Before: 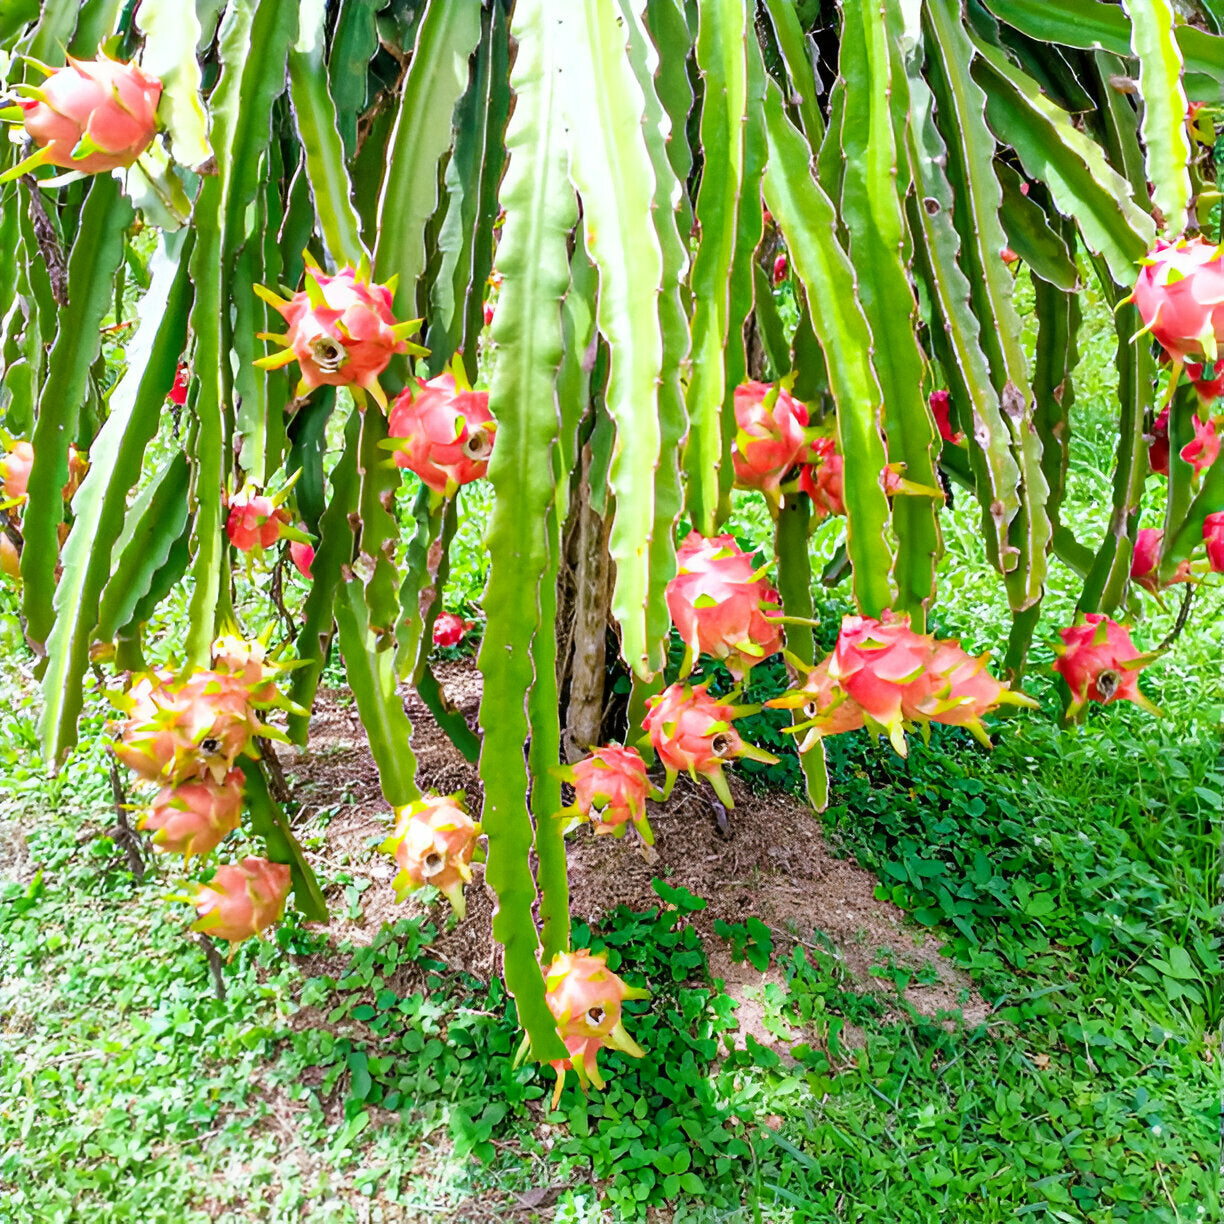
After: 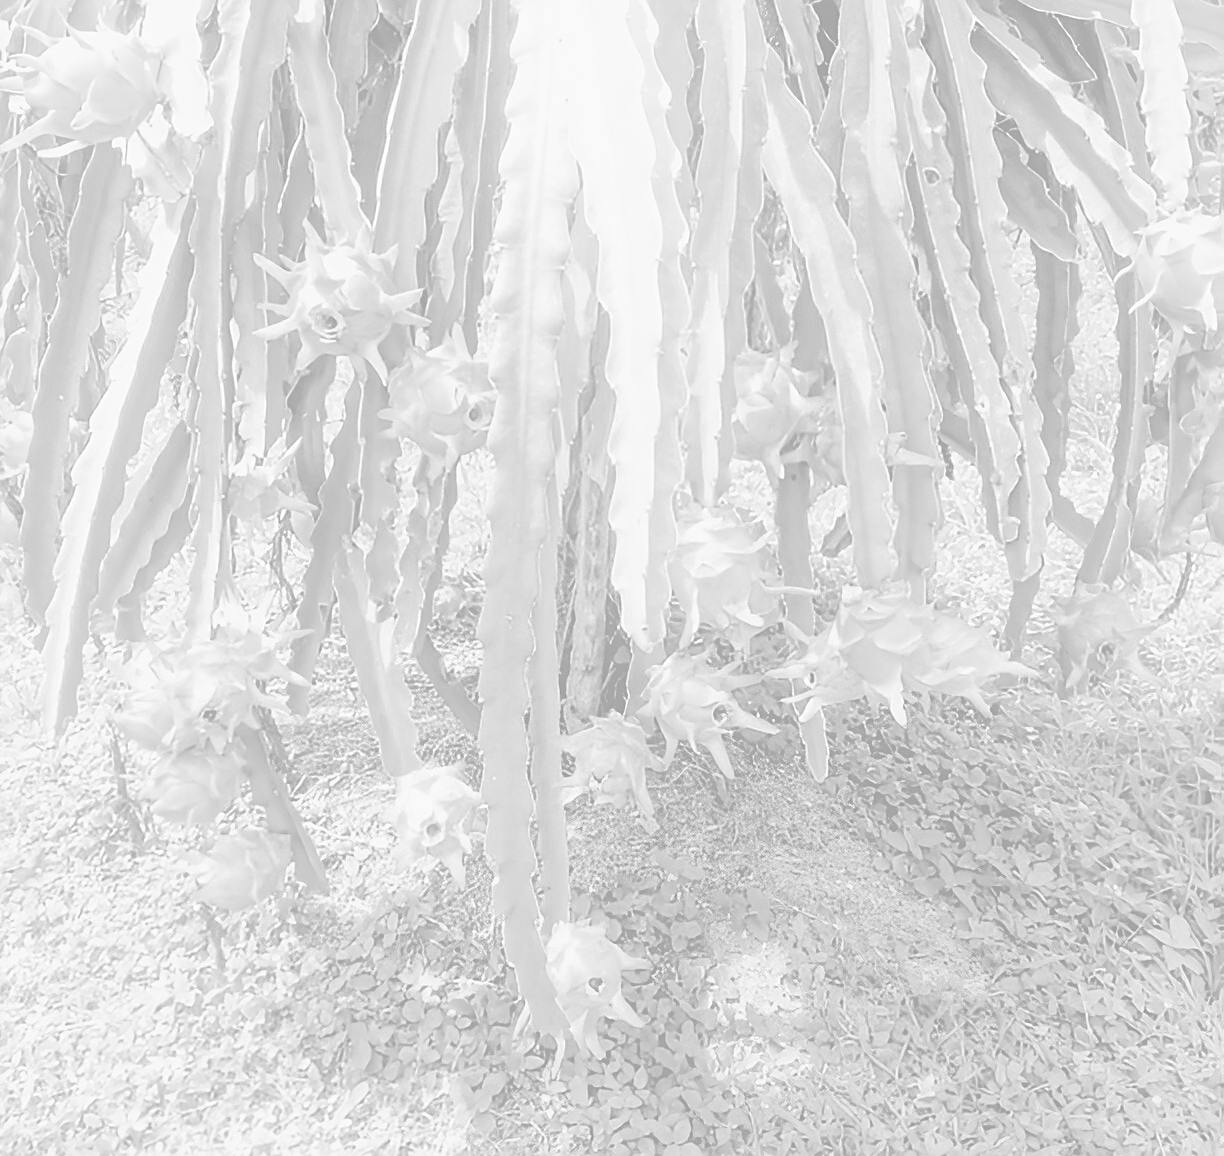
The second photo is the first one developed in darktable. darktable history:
colorize: hue 331.2°, saturation 75%, source mix 30.28%, lightness 70.52%, version 1
crop and rotate: top 2.479%, bottom 3.018%
monochrome: on, module defaults
sharpen: on, module defaults
bloom: size 13.65%, threshold 98.39%, strength 4.82%
